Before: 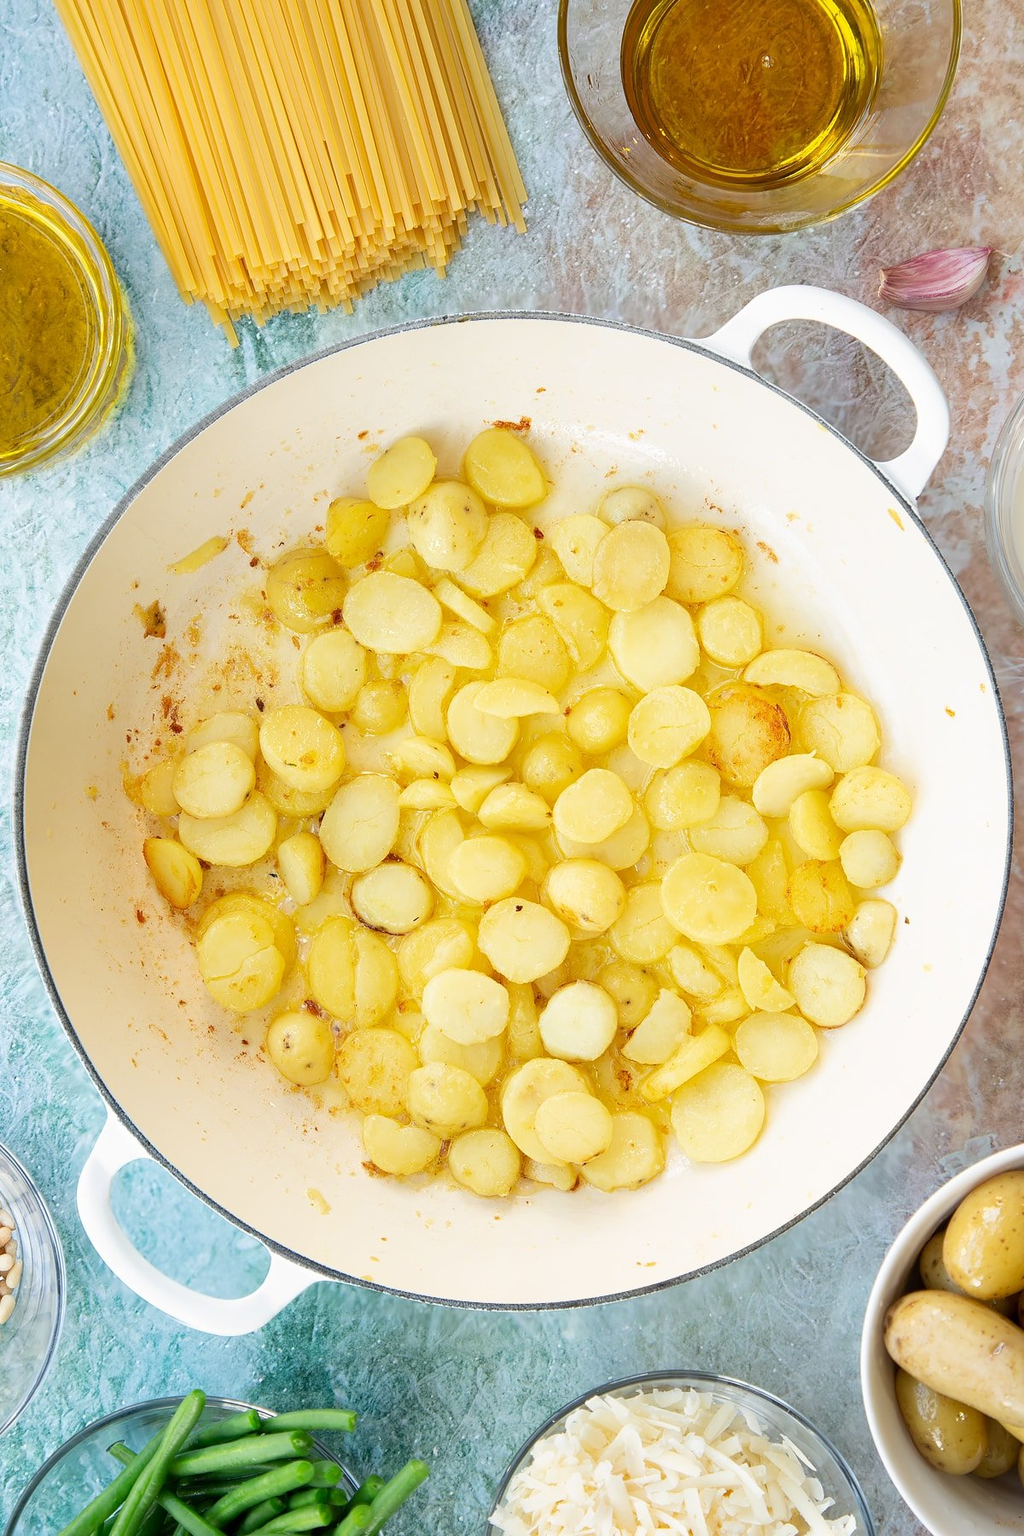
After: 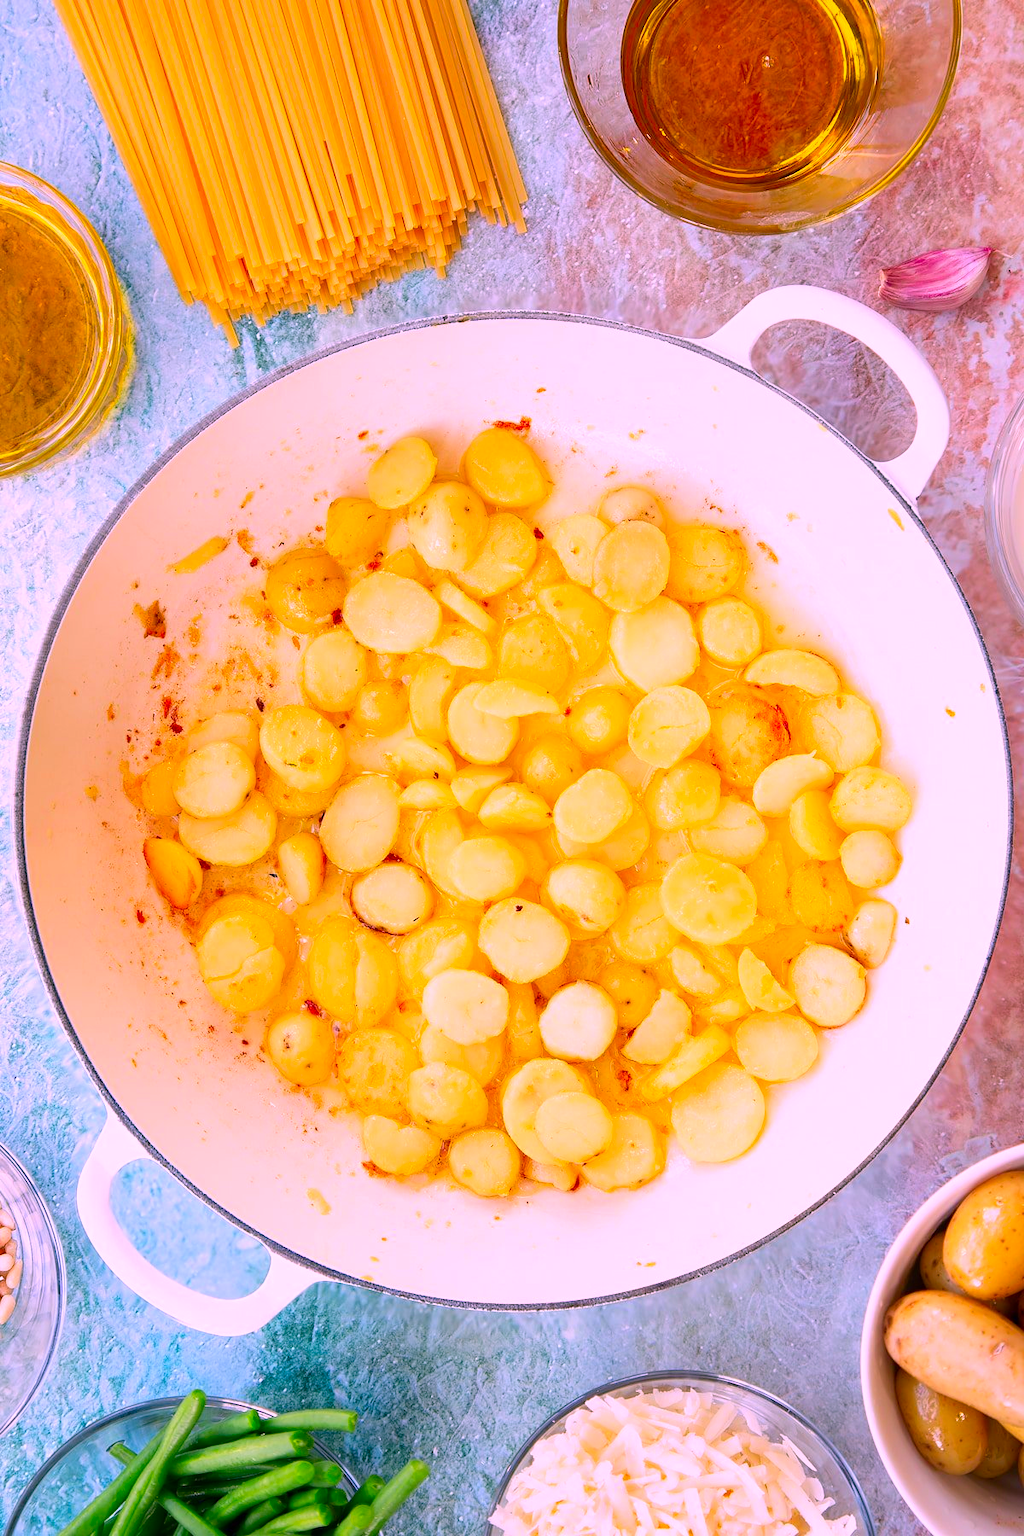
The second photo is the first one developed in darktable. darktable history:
color correction: highlights a* 18.76, highlights b* -11.89, saturation 1.66
